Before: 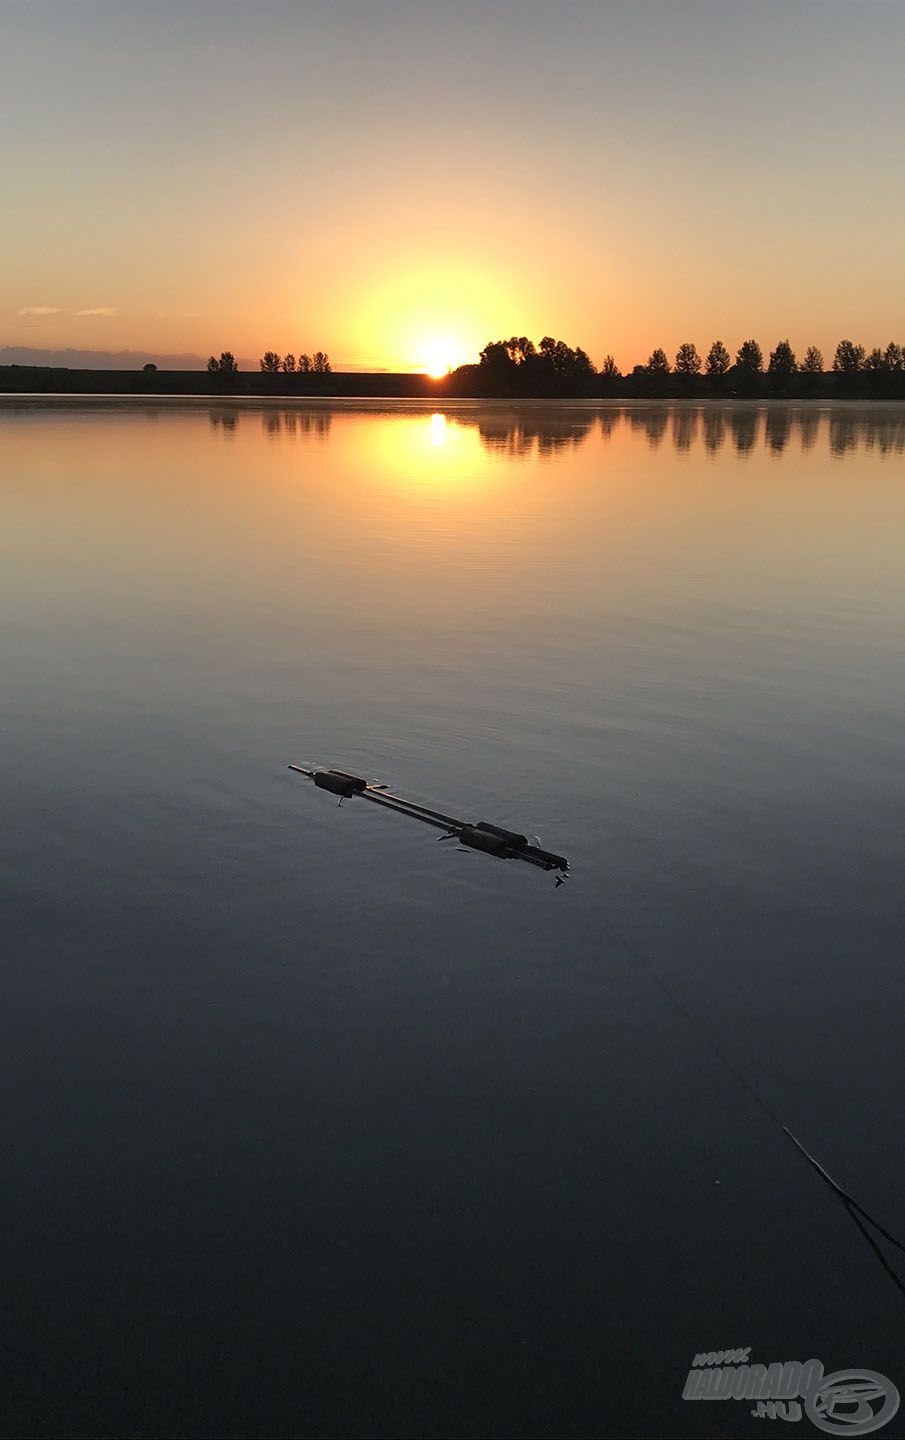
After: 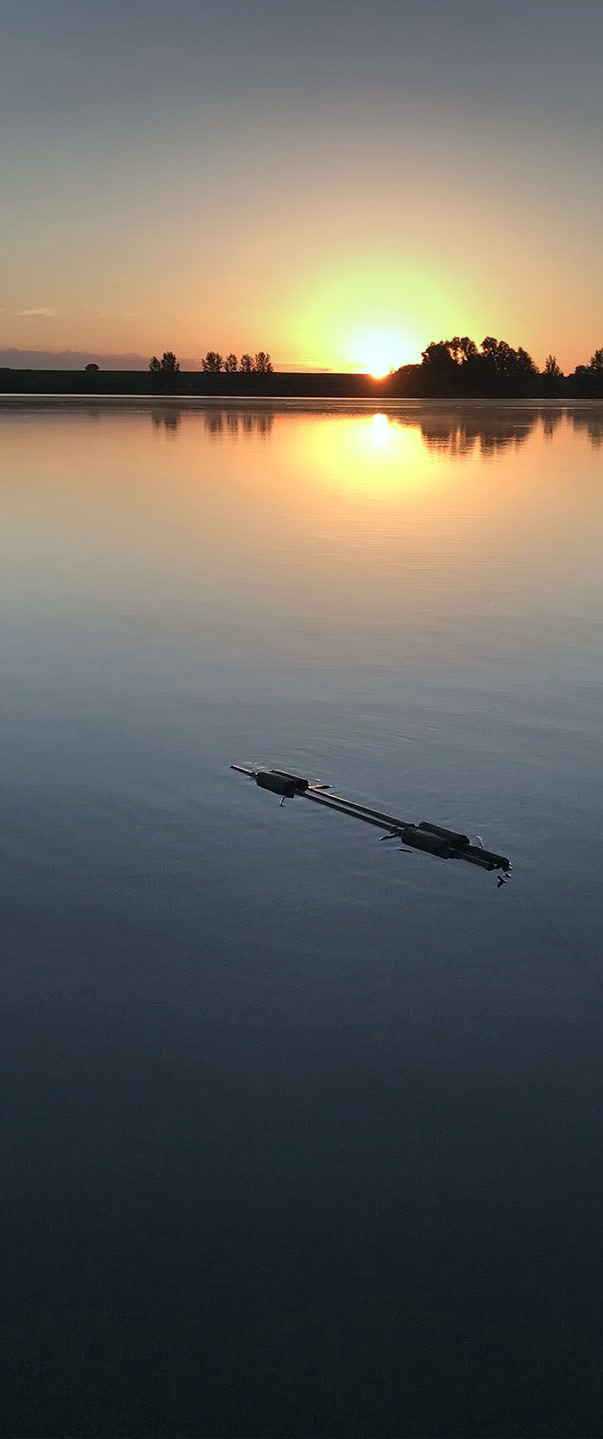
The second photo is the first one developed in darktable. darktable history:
crop and rotate: left 6.445%, right 26.922%
vignetting: saturation -0.018, center (-0.024, 0.402)
color calibration: illuminant custom, x 0.368, y 0.373, temperature 4347.17 K
exposure: exposure 0.152 EV, compensate highlight preservation false
